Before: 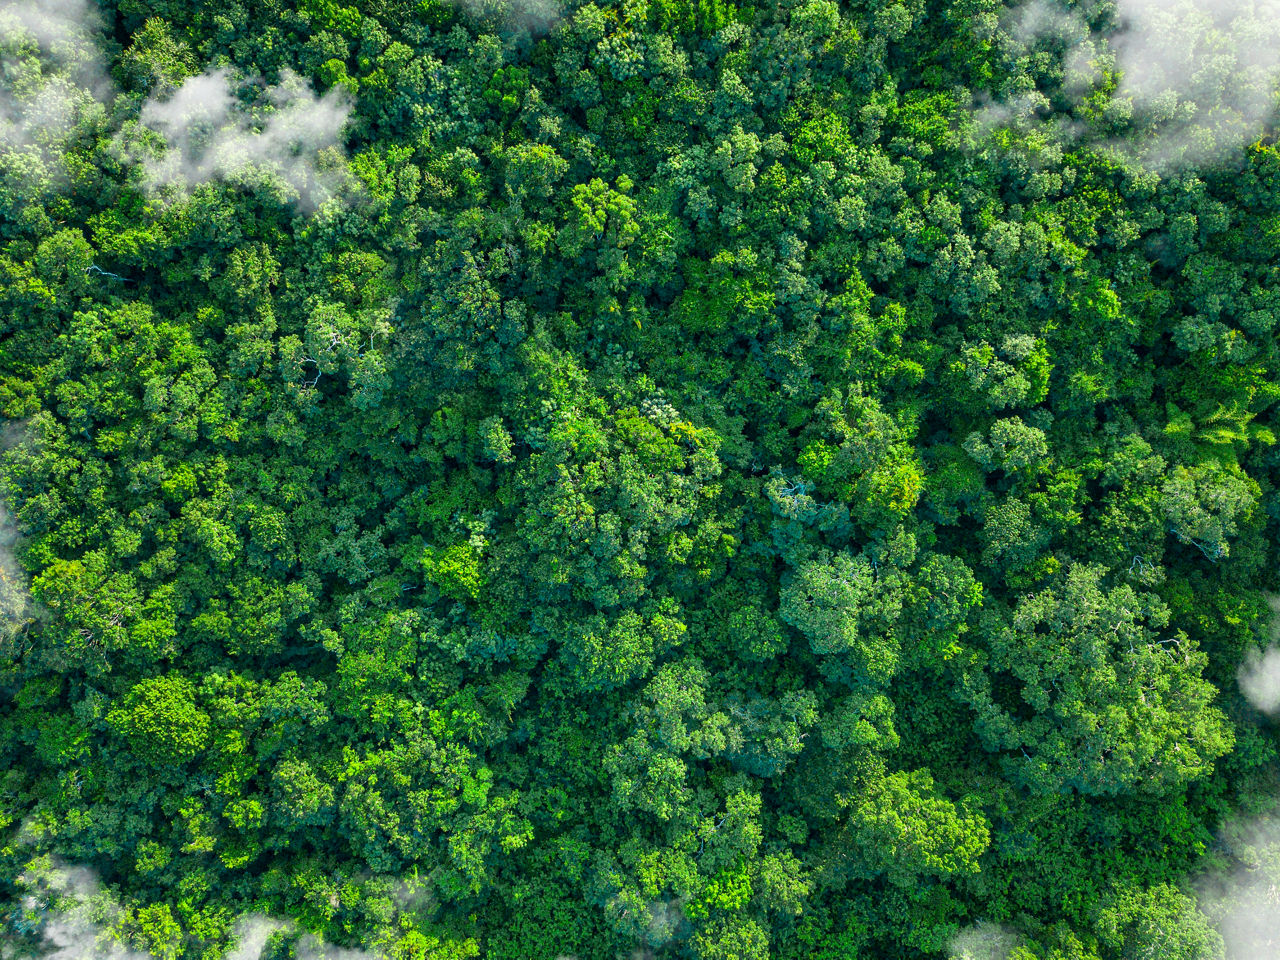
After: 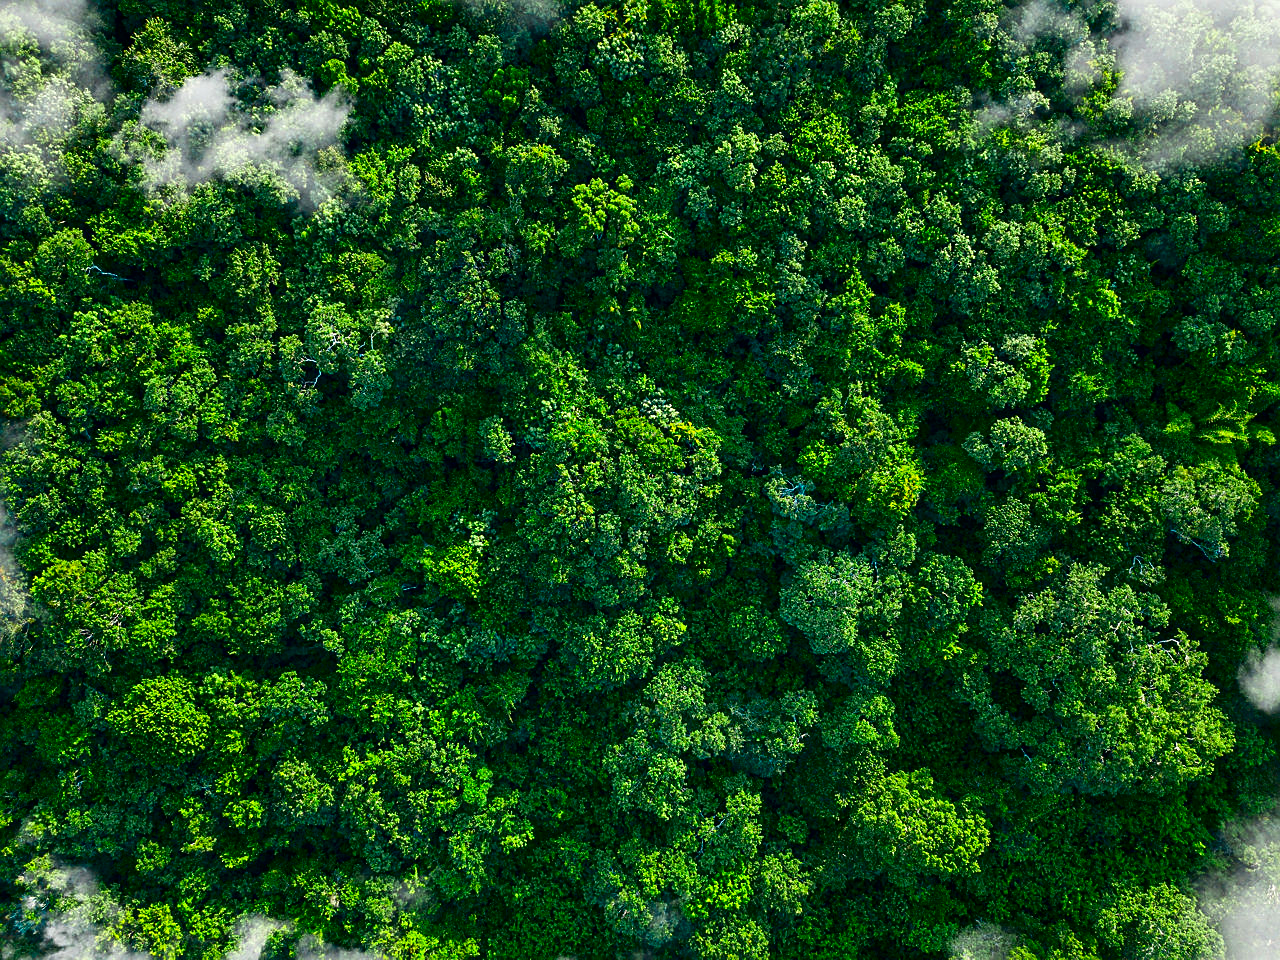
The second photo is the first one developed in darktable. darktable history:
contrast brightness saturation: contrast 0.13, brightness -0.24, saturation 0.14
sharpen: on, module defaults
